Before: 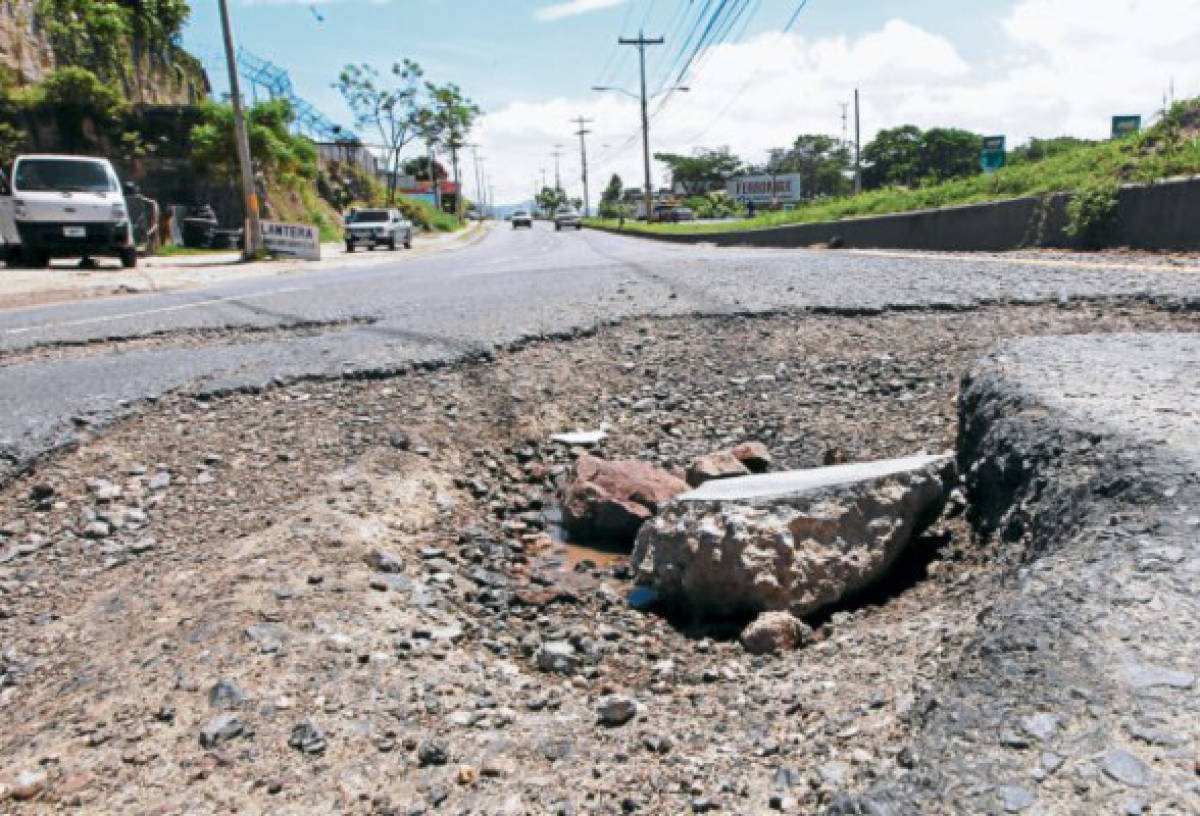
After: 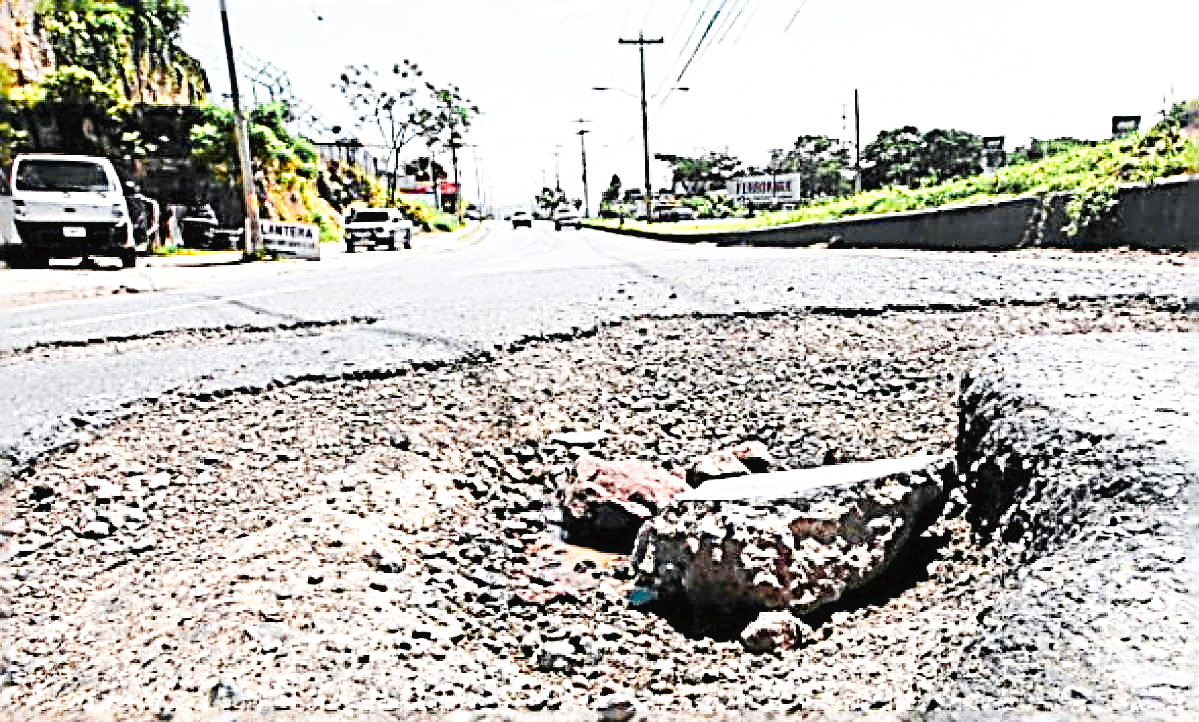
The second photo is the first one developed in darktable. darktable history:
color zones: curves: ch0 [(0.257, 0.558) (0.75, 0.565)]; ch1 [(0.004, 0.857) (0.14, 0.416) (0.257, 0.695) (0.442, 0.032) (0.736, 0.266) (0.891, 0.741)]; ch2 [(0, 0.623) (0.112, 0.436) (0.271, 0.474) (0.516, 0.64) (0.743, 0.286)]
sharpen: radius 4.02, amount 1.997
crop and rotate: top 0%, bottom 11.496%
base curve: curves: ch0 [(0, 0.003) (0.001, 0.002) (0.006, 0.004) (0.02, 0.022) (0.048, 0.086) (0.094, 0.234) (0.162, 0.431) (0.258, 0.629) (0.385, 0.8) (0.548, 0.918) (0.751, 0.988) (1, 1)], preserve colors none
